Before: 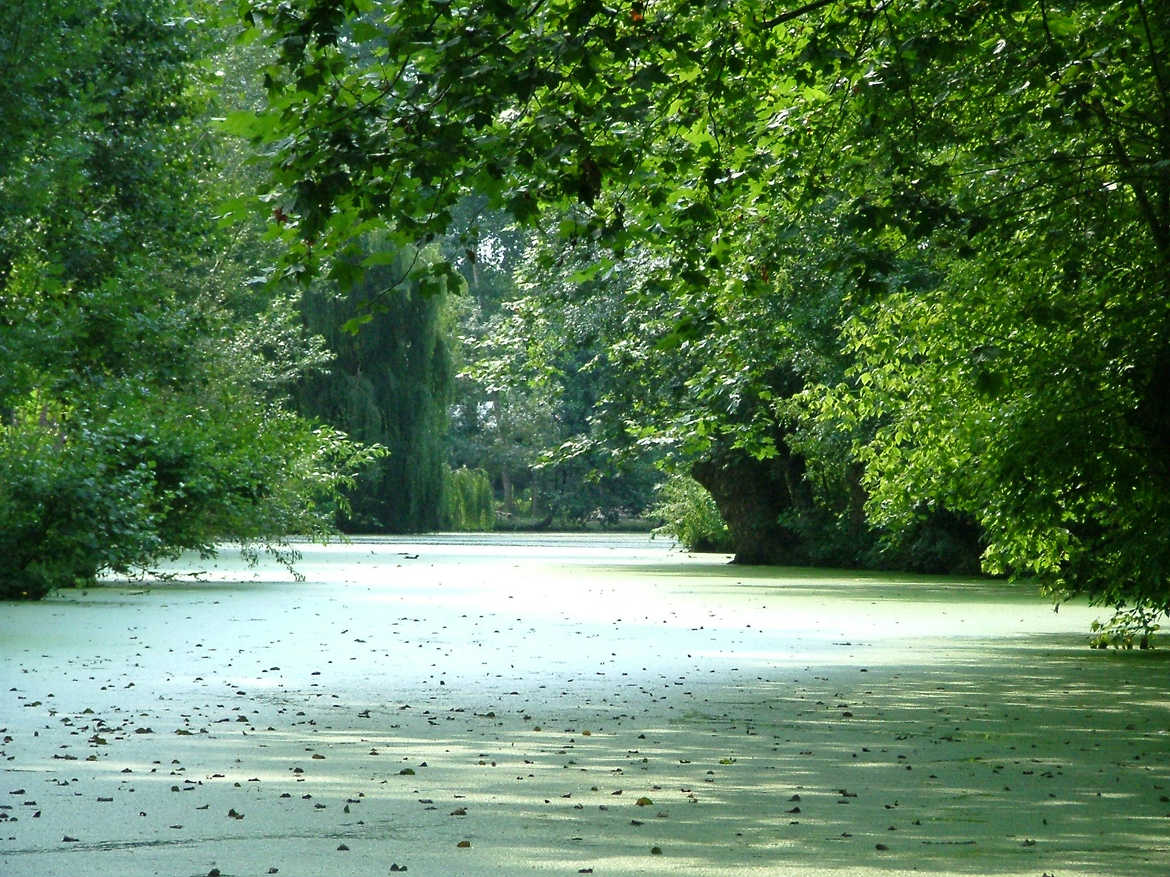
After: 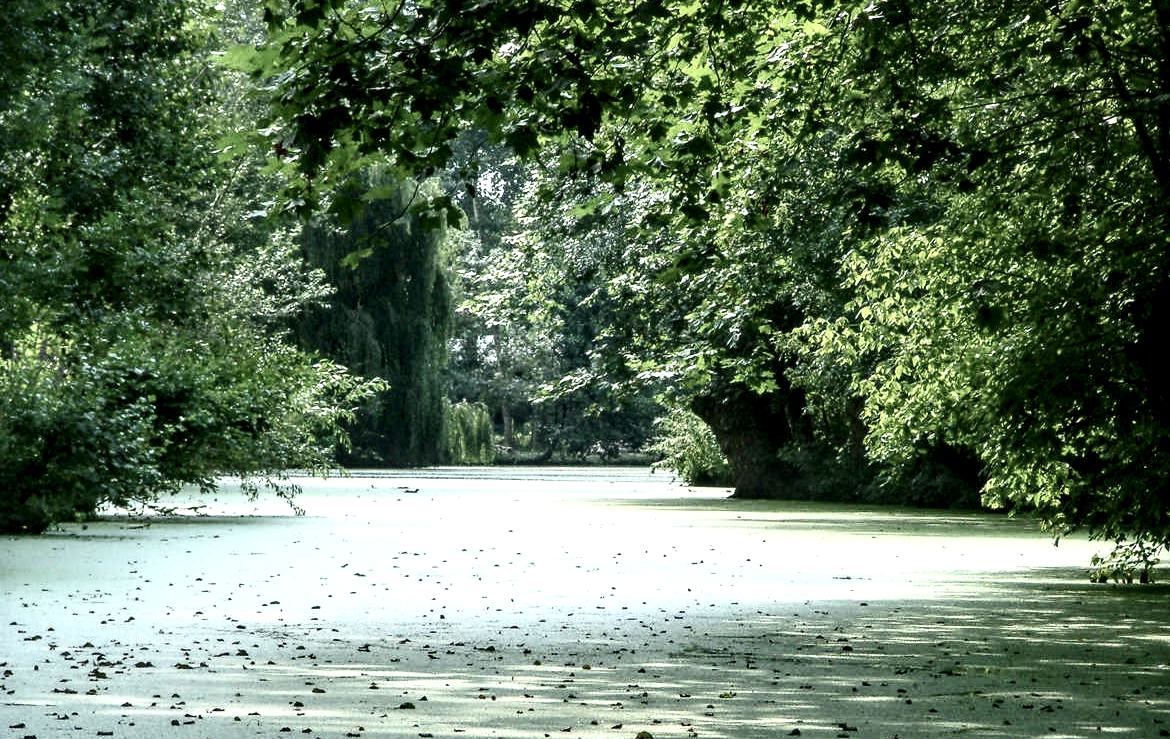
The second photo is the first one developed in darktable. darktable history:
crop: top 7.584%, bottom 8.115%
tone equalizer: edges refinement/feathering 500, mask exposure compensation -1.57 EV, preserve details guided filter
contrast brightness saturation: contrast 0.248, saturation -0.313
local contrast: highlights 60%, shadows 62%, detail 160%
